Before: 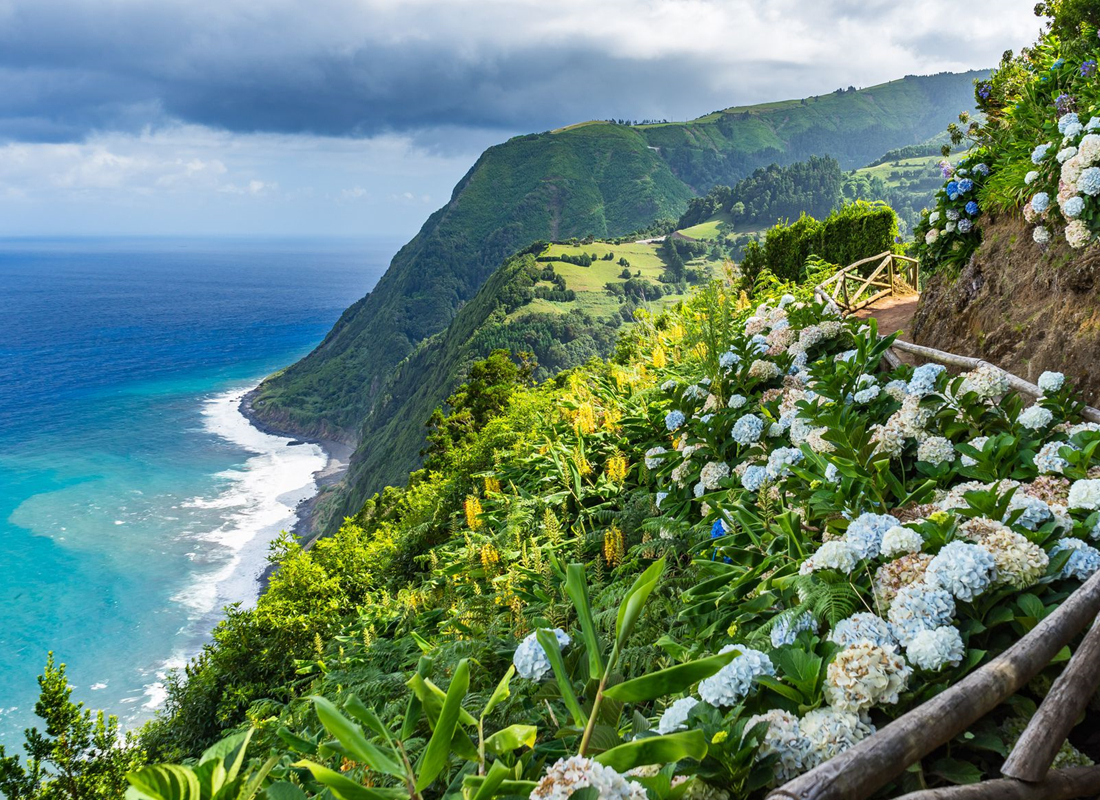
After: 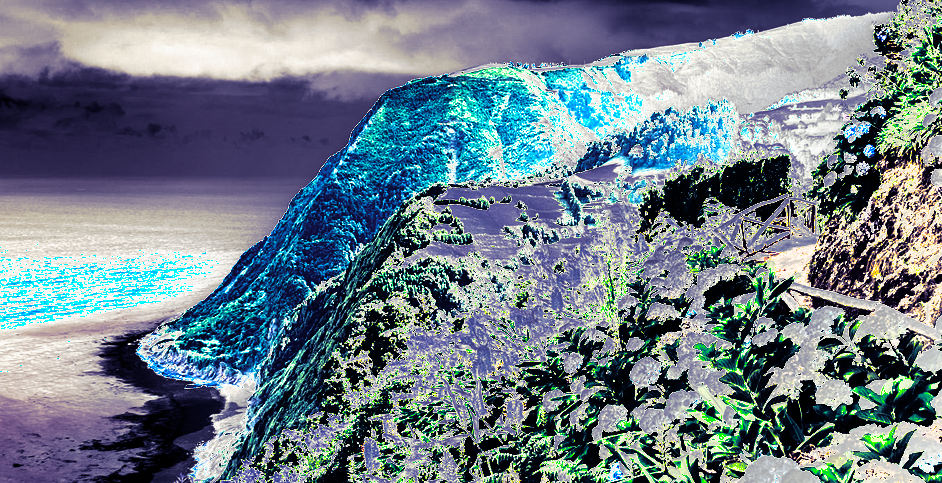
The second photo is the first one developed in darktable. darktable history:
contrast brightness saturation: contrast 0.03, brightness -0.04
velvia: strength 9.25%
split-toning: shadows › hue 242.67°, shadows › saturation 0.733, highlights › hue 45.33°, highlights › saturation 0.667, balance -53.304, compress 21.15%
exposure: exposure 2.04 EV, compensate highlight preservation false
crop and rotate: left 9.345%, top 7.22%, right 4.982%, bottom 32.331%
shadows and highlights: radius 337.17, shadows 29.01, soften with gaussian
local contrast: mode bilateral grid, contrast 20, coarseness 50, detail 120%, midtone range 0.2
tone equalizer: -8 EV -1.08 EV, -7 EV -1.01 EV, -6 EV -0.867 EV, -5 EV -0.578 EV, -3 EV 0.578 EV, -2 EV 0.867 EV, -1 EV 1.01 EV, +0 EV 1.08 EV, edges refinement/feathering 500, mask exposure compensation -1.57 EV, preserve details no
